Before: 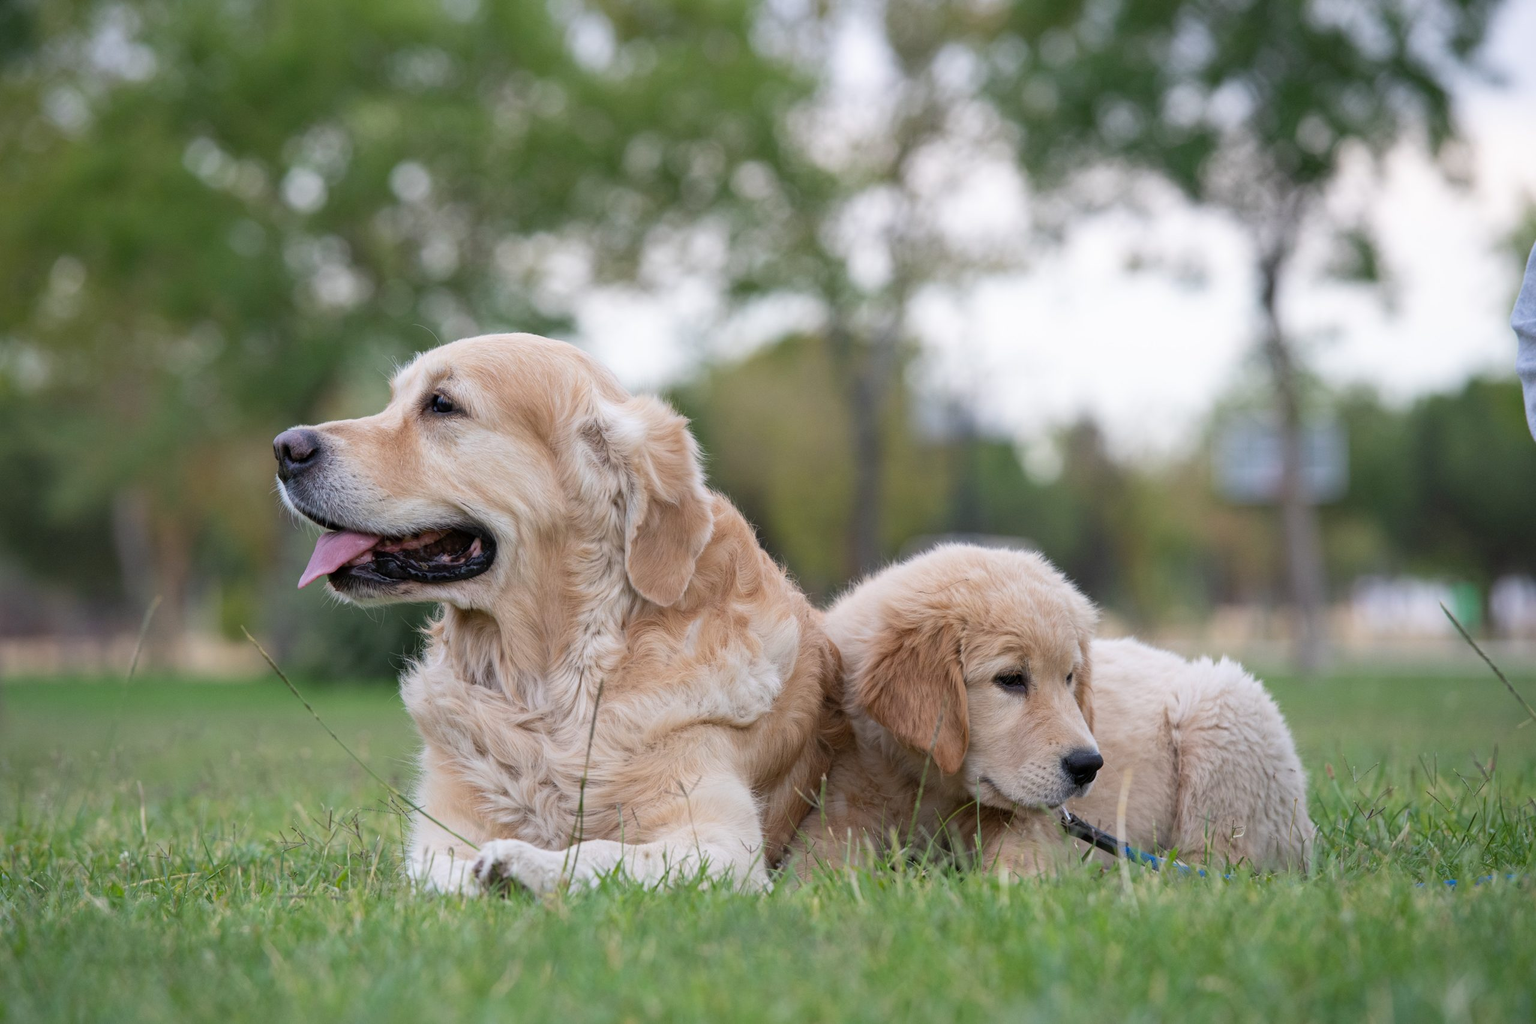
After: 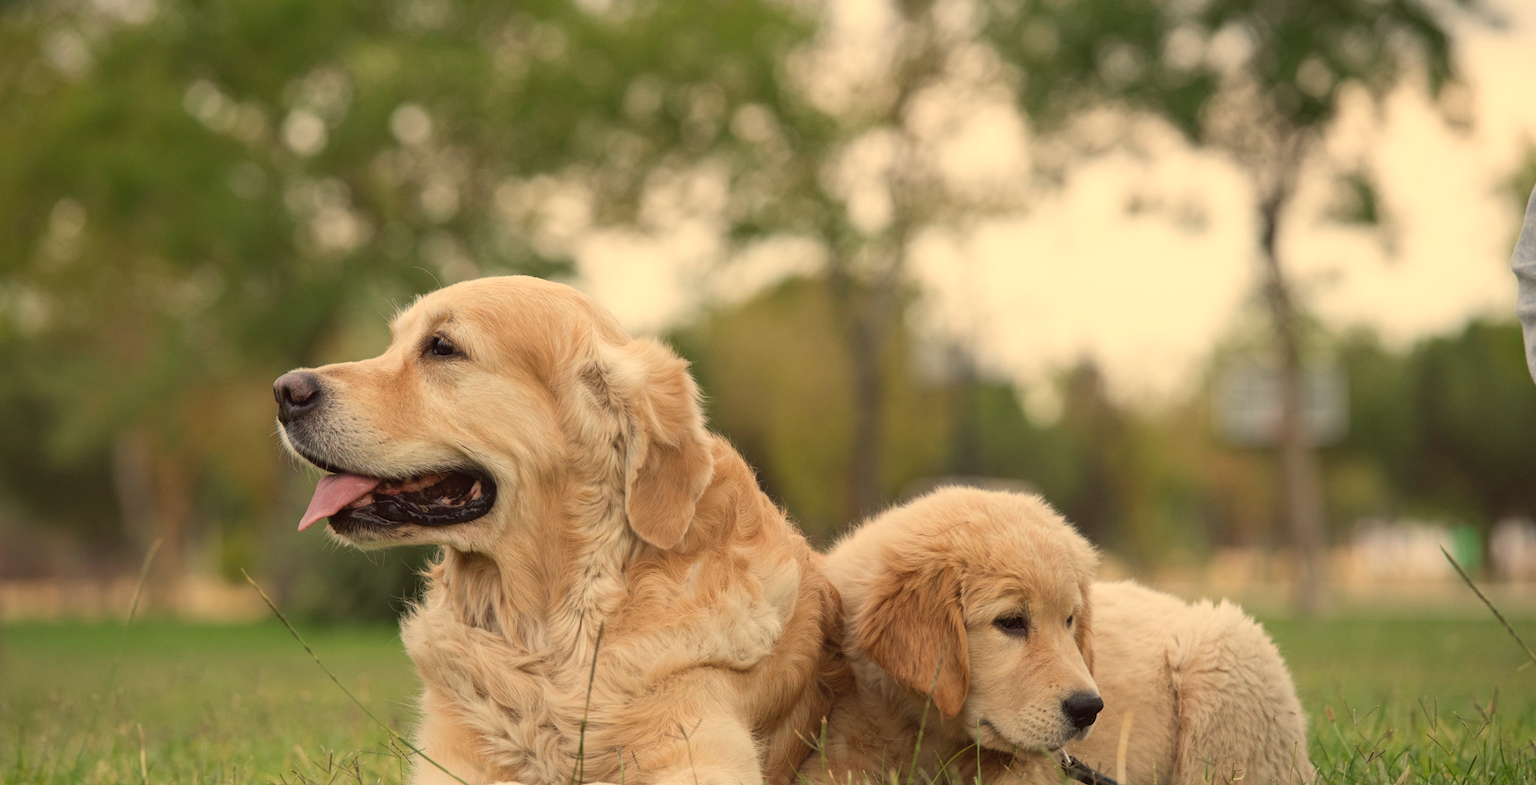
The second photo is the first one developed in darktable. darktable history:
crop: top 5.667%, bottom 17.637%
color balance: lift [1.005, 1.002, 0.998, 0.998], gamma [1, 1.021, 1.02, 0.979], gain [0.923, 1.066, 1.056, 0.934]
white balance: red 1.123, blue 0.83
